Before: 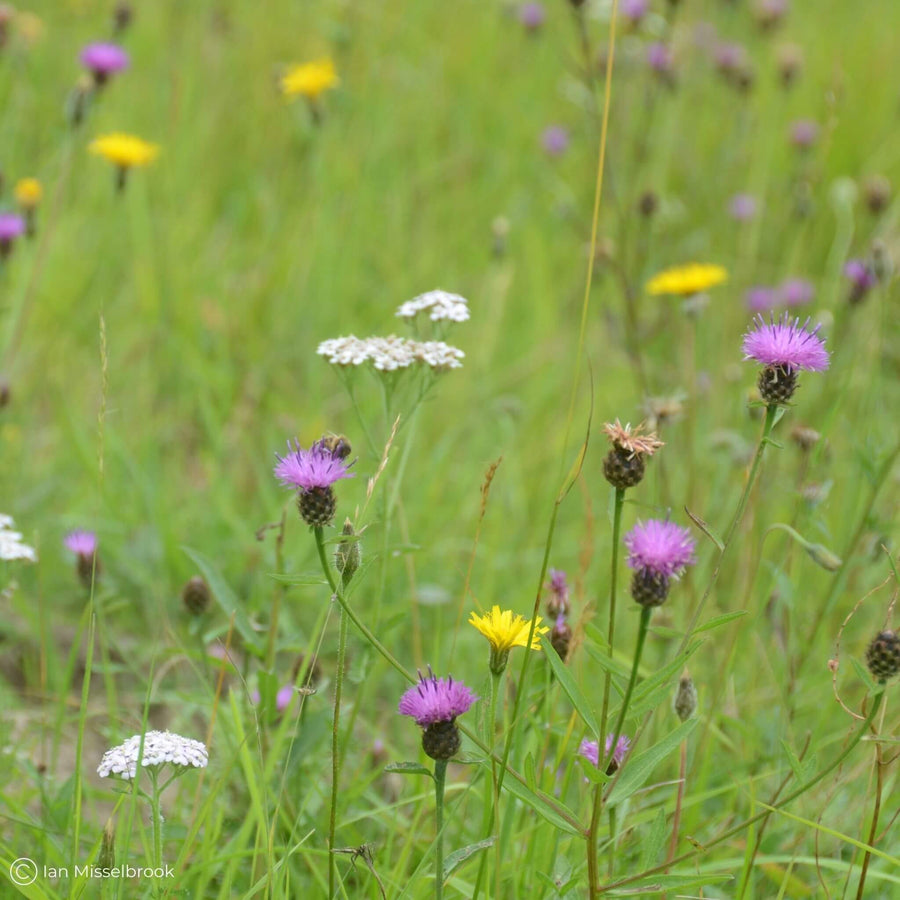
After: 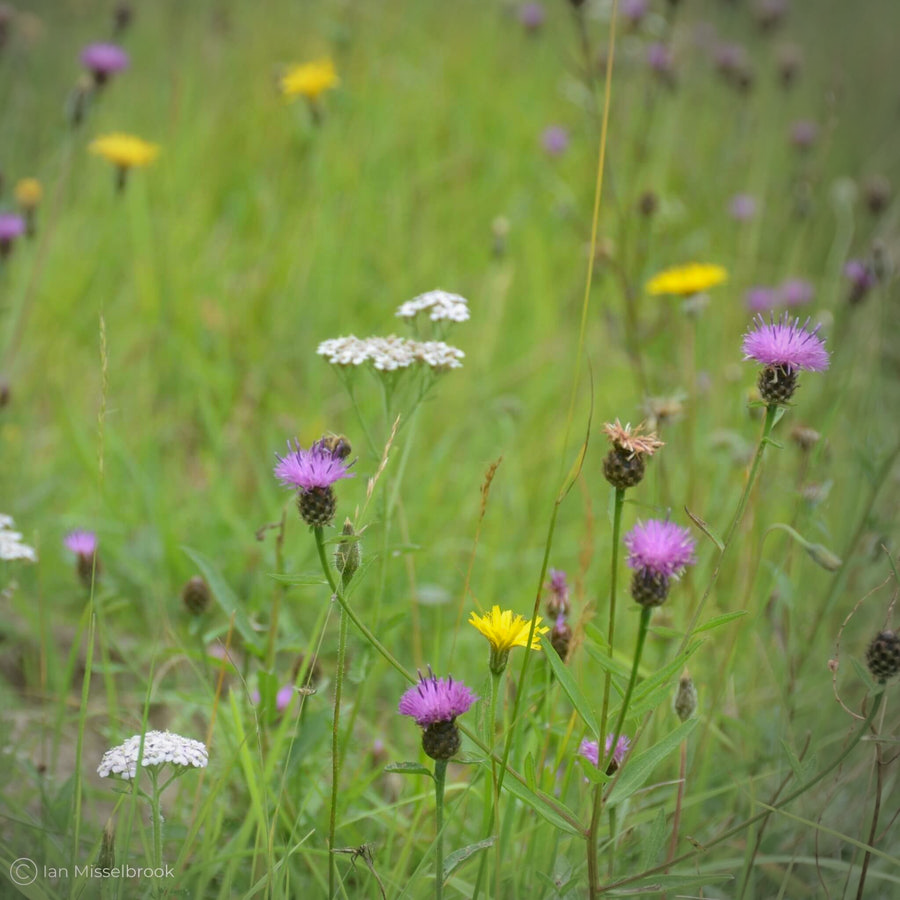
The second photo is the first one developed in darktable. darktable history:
shadows and highlights: shadows -20.4, white point adjustment -1.87, highlights -34.91
vignetting: center (-0.119, -0.002)
